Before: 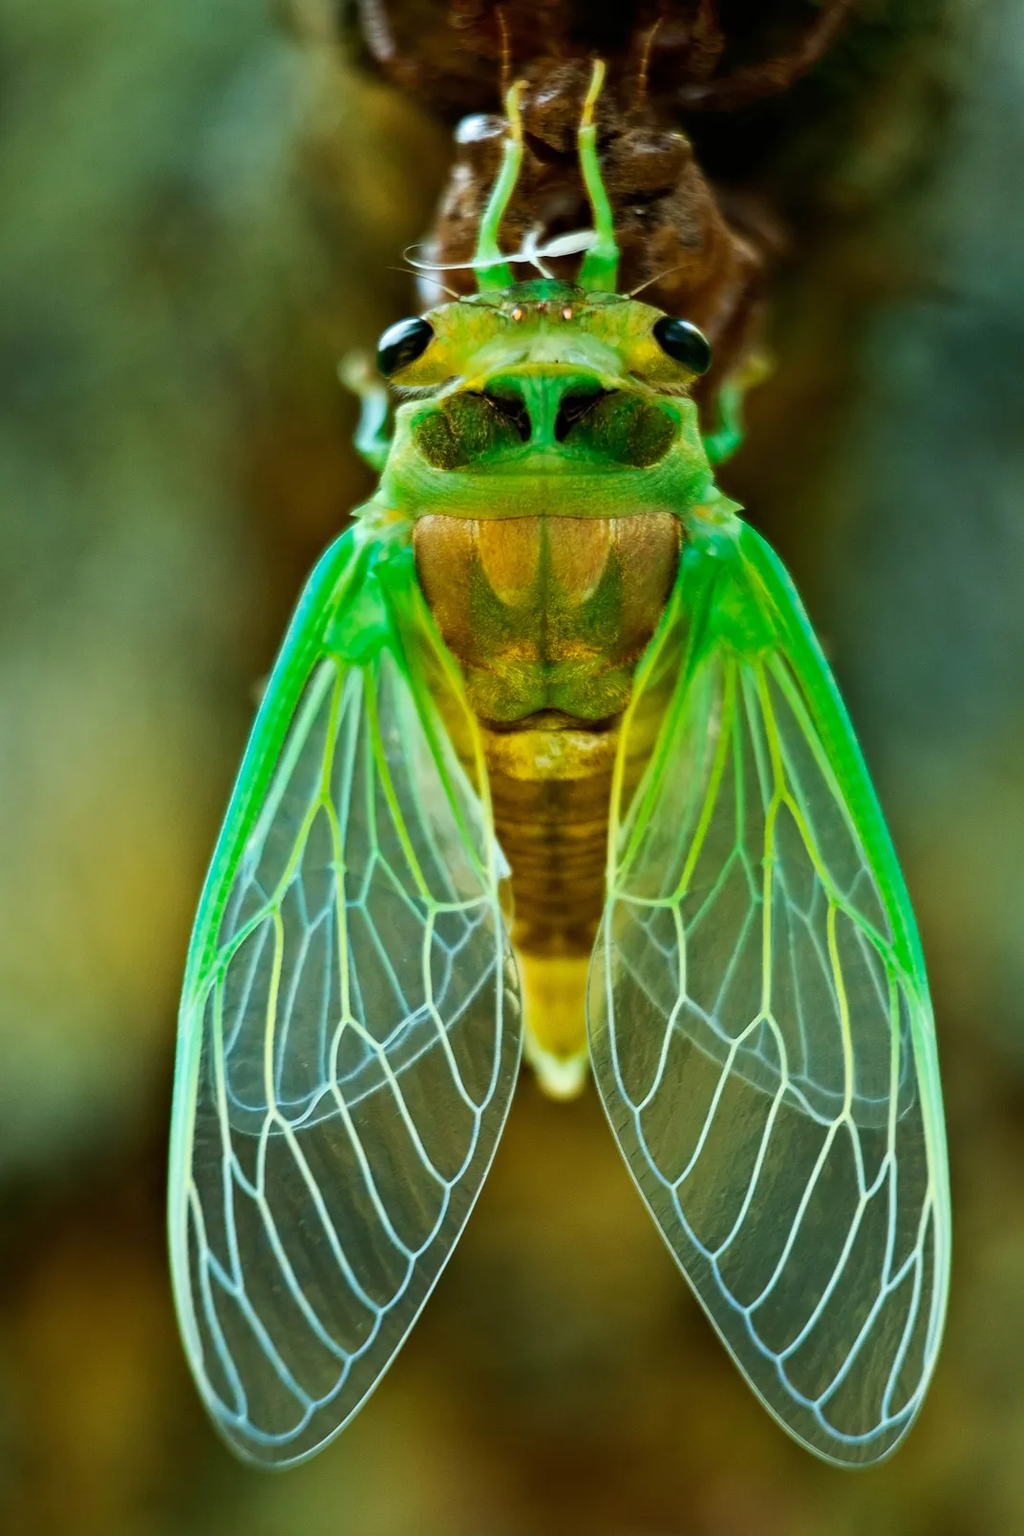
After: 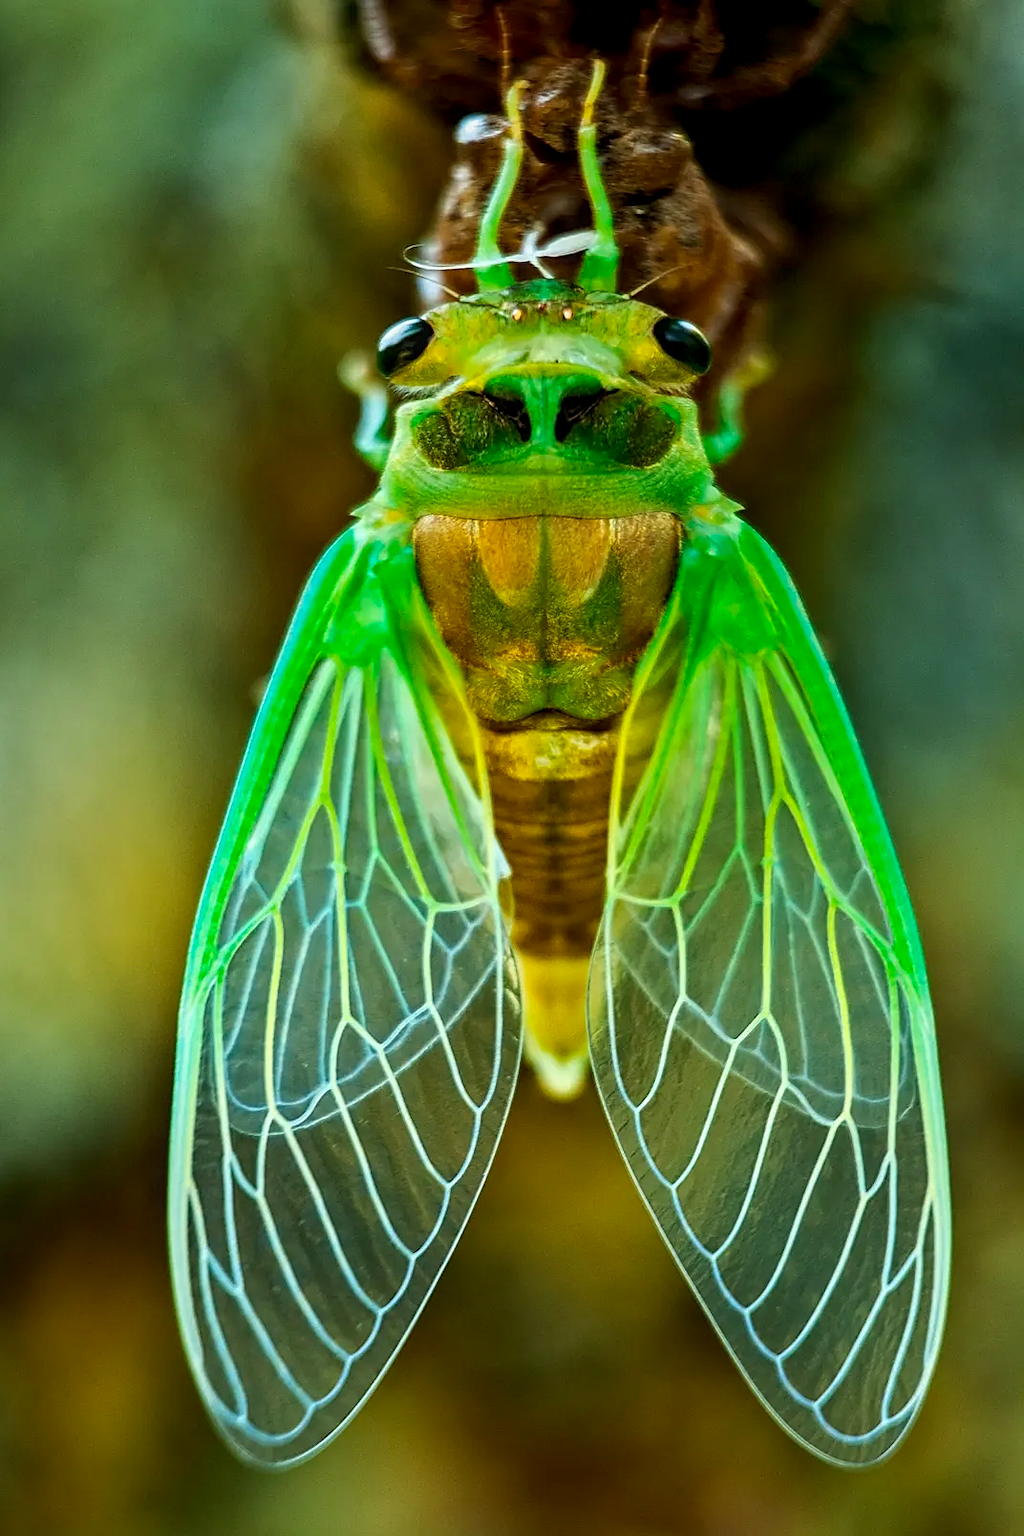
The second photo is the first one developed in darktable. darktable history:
contrast brightness saturation: saturation 0.13
sharpen: on, module defaults
local contrast: on, module defaults
